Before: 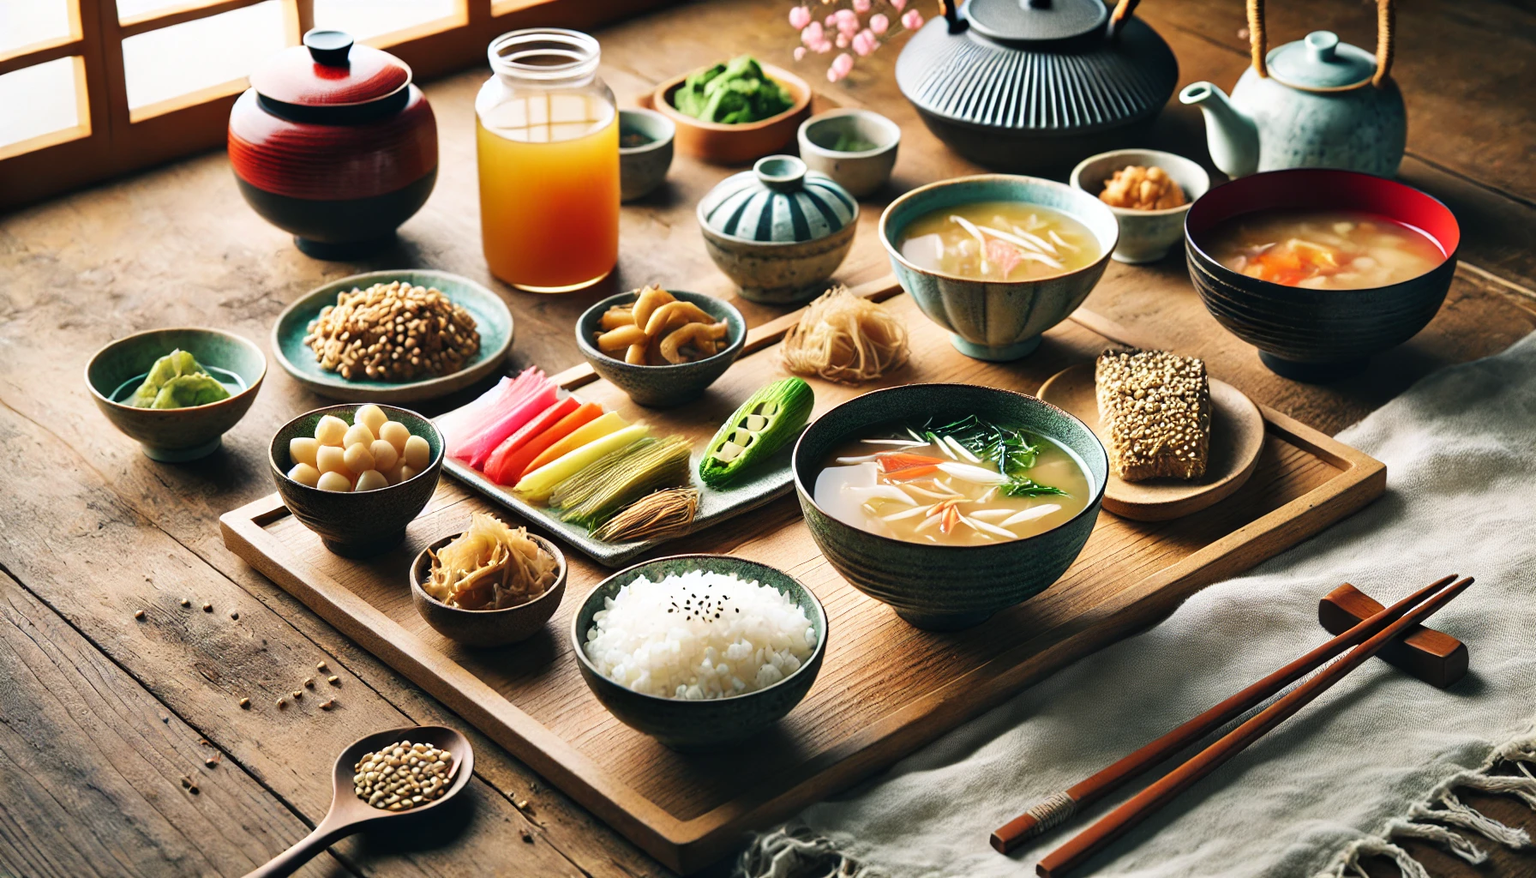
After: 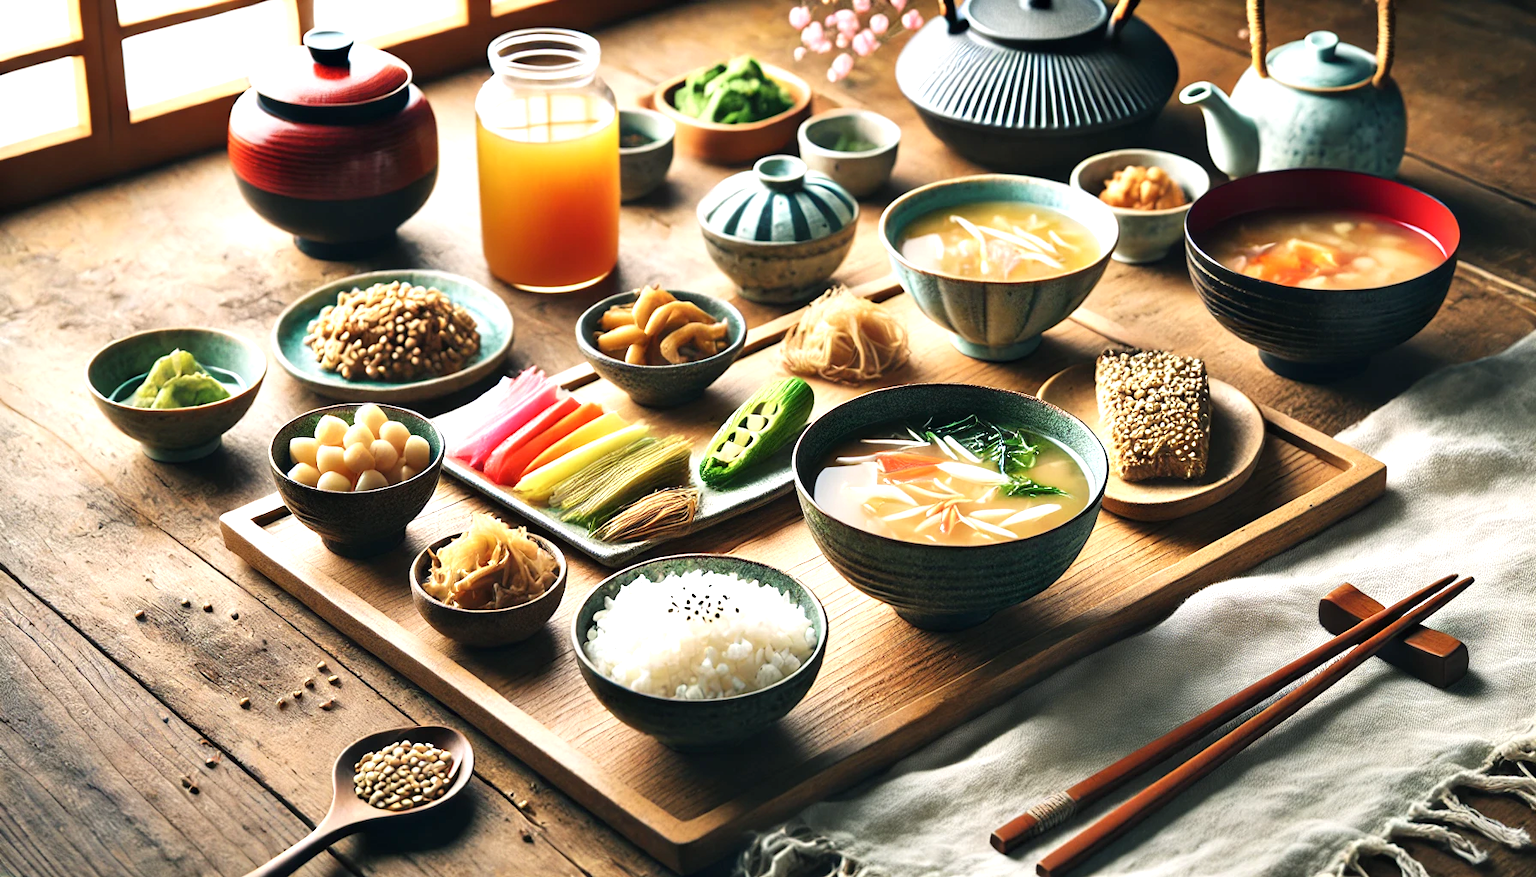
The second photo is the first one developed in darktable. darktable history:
contrast brightness saturation: saturation -0.04
exposure: black level correction 0.001, exposure 0.5 EV, compensate exposure bias true, compensate highlight preservation false
